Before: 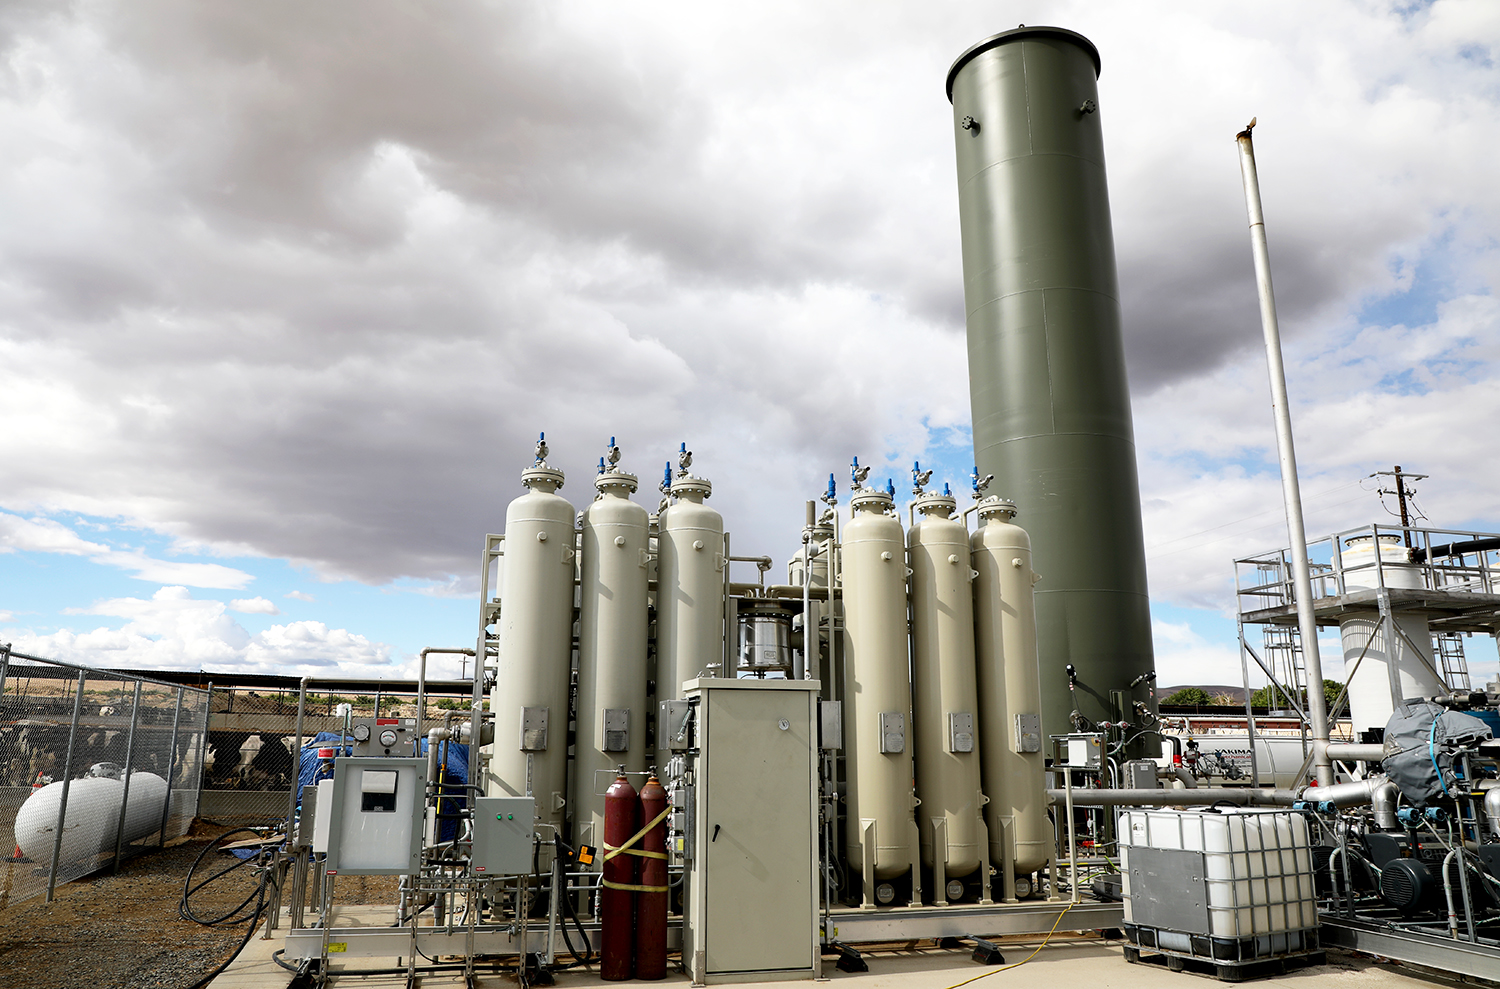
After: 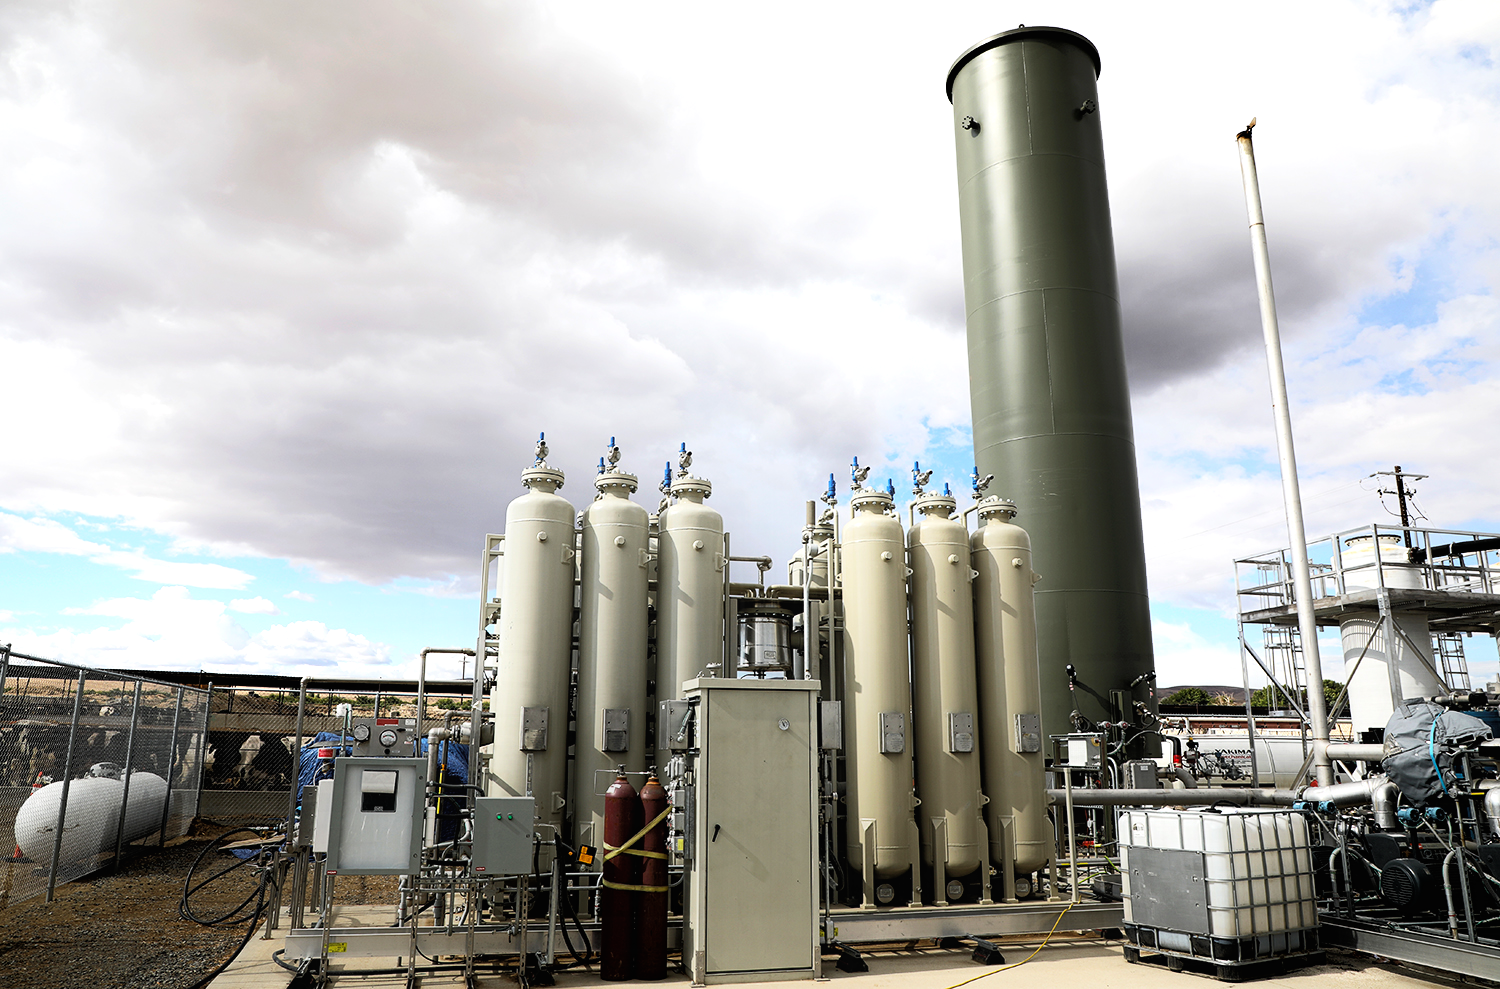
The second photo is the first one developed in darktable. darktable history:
tone equalizer: -8 EV -0.001 EV, -7 EV 0.001 EV, -6 EV -0.002 EV, -5 EV -0.003 EV, -4 EV -0.062 EV, -3 EV -0.222 EV, -2 EV -0.267 EV, -1 EV 0.105 EV, +0 EV 0.303 EV
tone curve: curves: ch0 [(0, 0) (0.118, 0.034) (0.182, 0.124) (0.265, 0.214) (0.504, 0.508) (0.783, 0.825) (1, 1)], color space Lab, linked channels, preserve colors none
contrast equalizer: y [[0.439, 0.44, 0.442, 0.457, 0.493, 0.498], [0.5 ×6], [0.5 ×6], [0 ×6], [0 ×6]]
